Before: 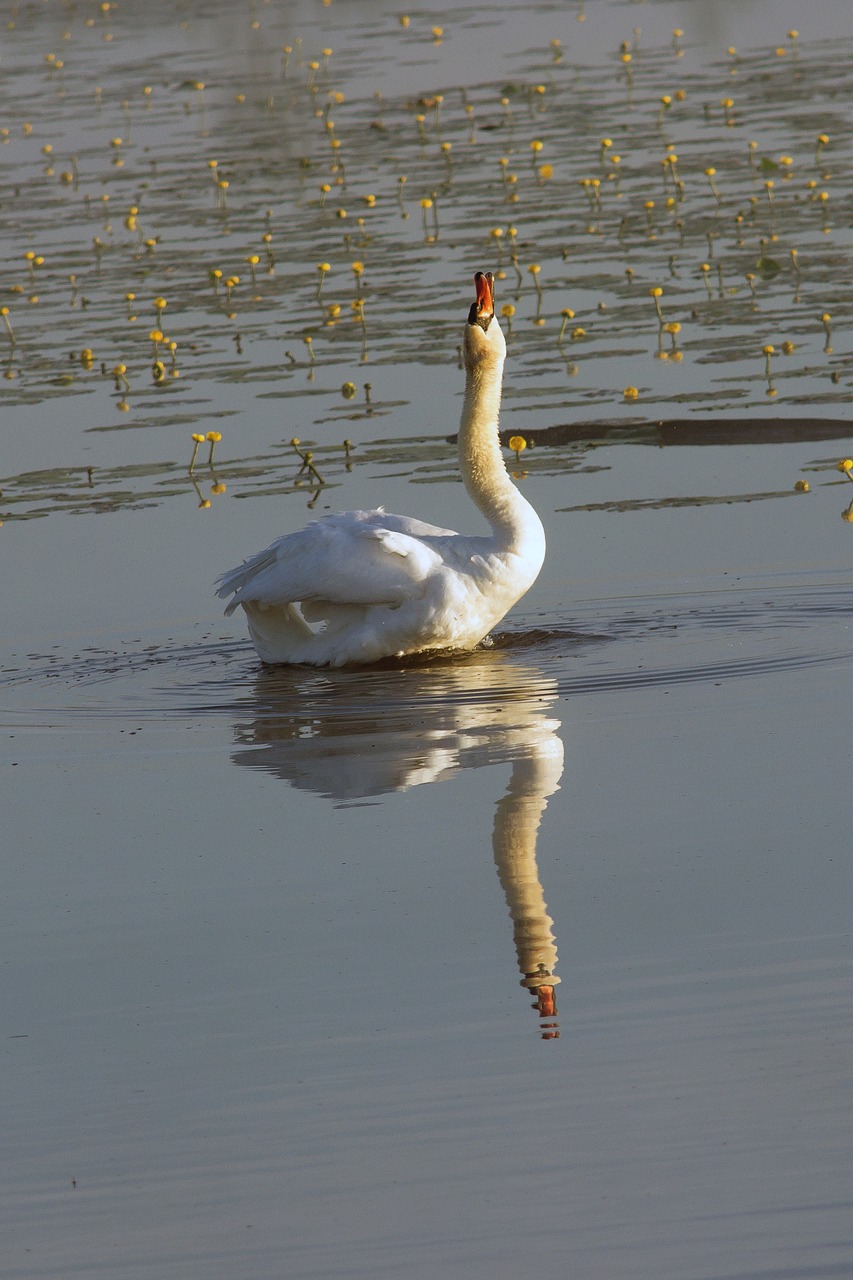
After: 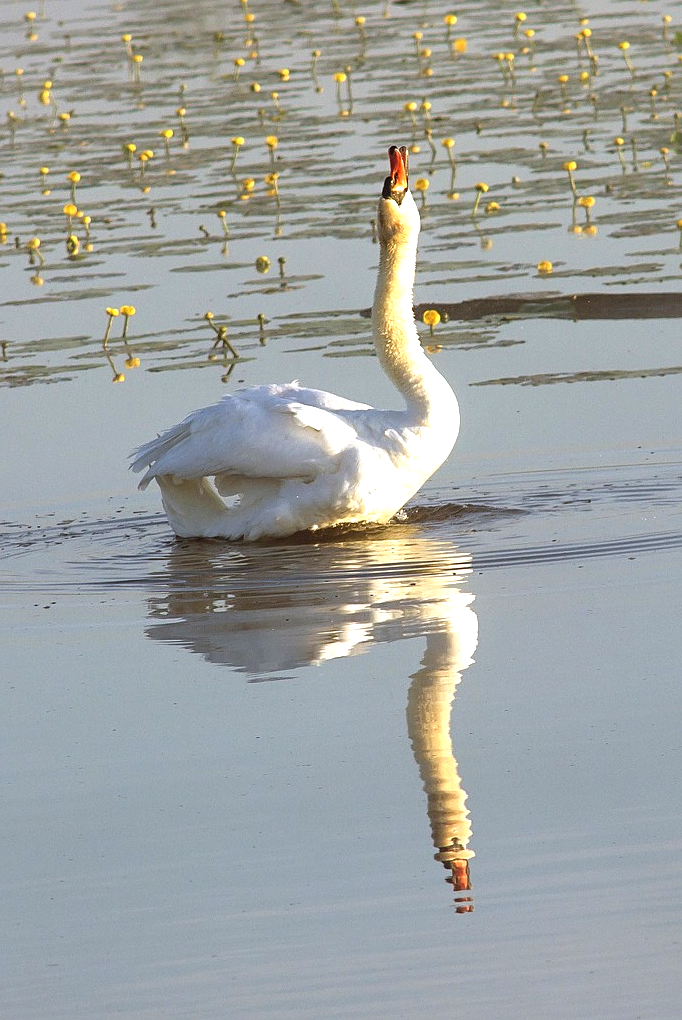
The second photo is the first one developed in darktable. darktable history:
crop and rotate: left 10.153%, top 9.91%, right 9.892%, bottom 10.398%
sharpen: amount 0.215
exposure: black level correction 0, exposure 1.101 EV, compensate highlight preservation false
